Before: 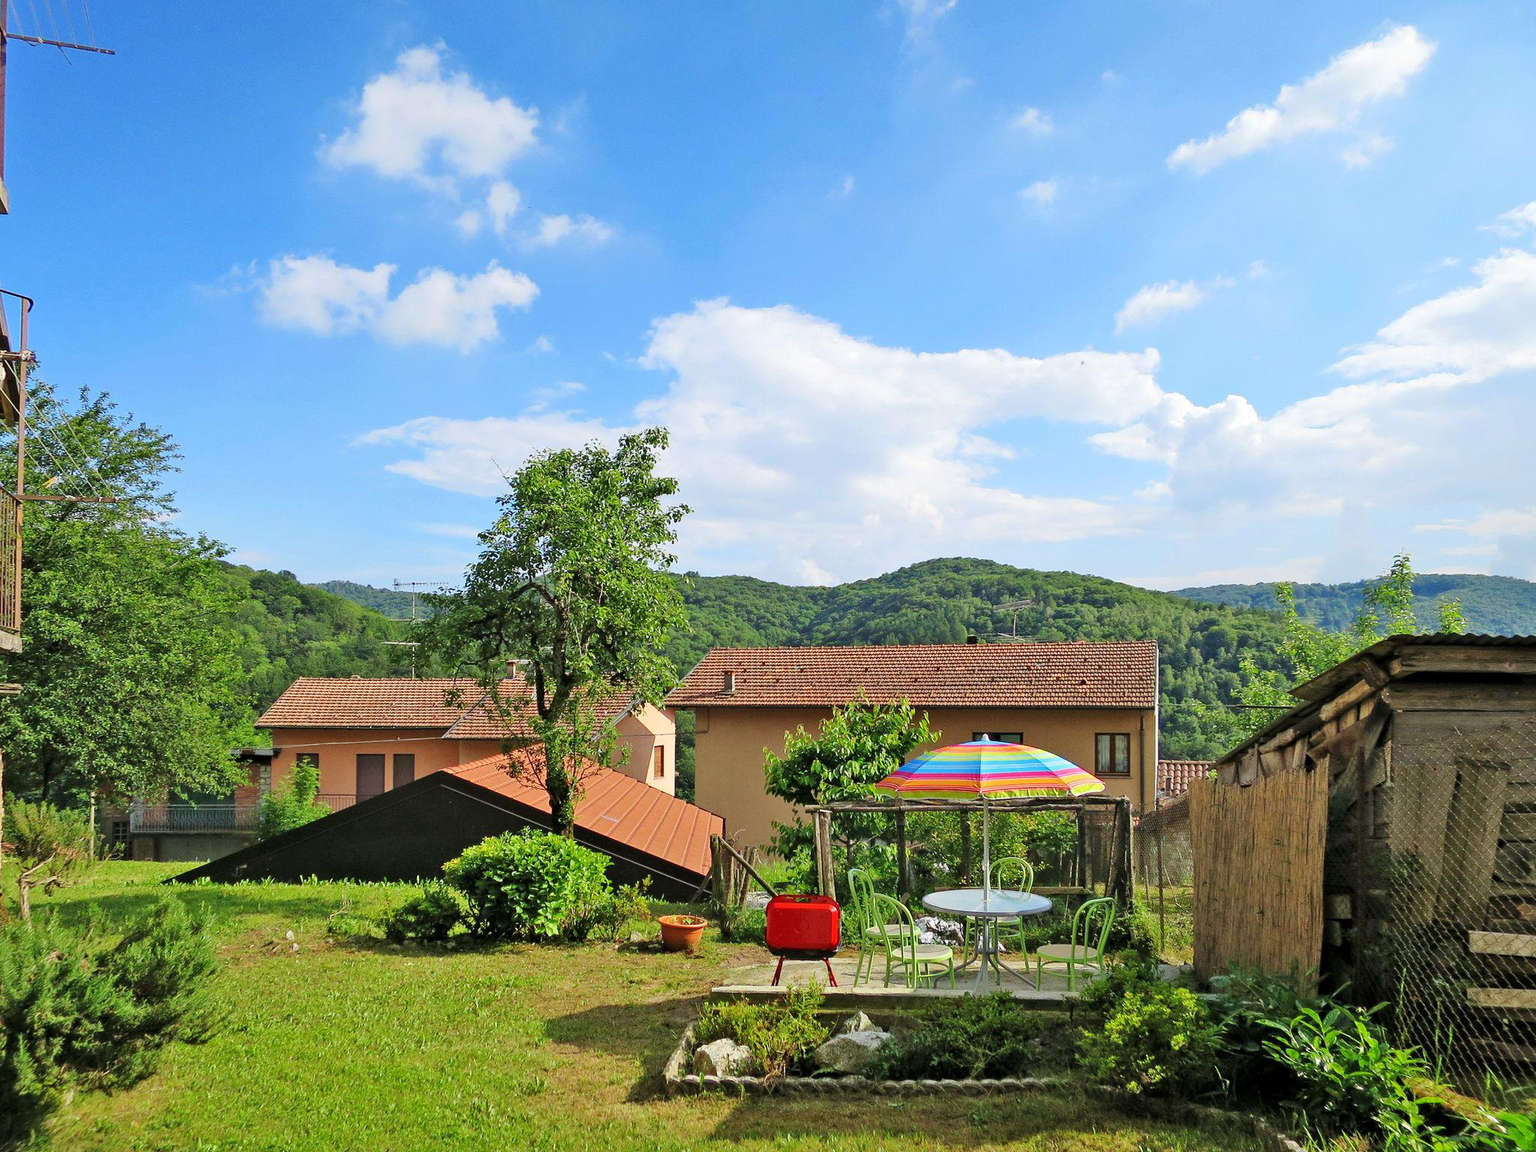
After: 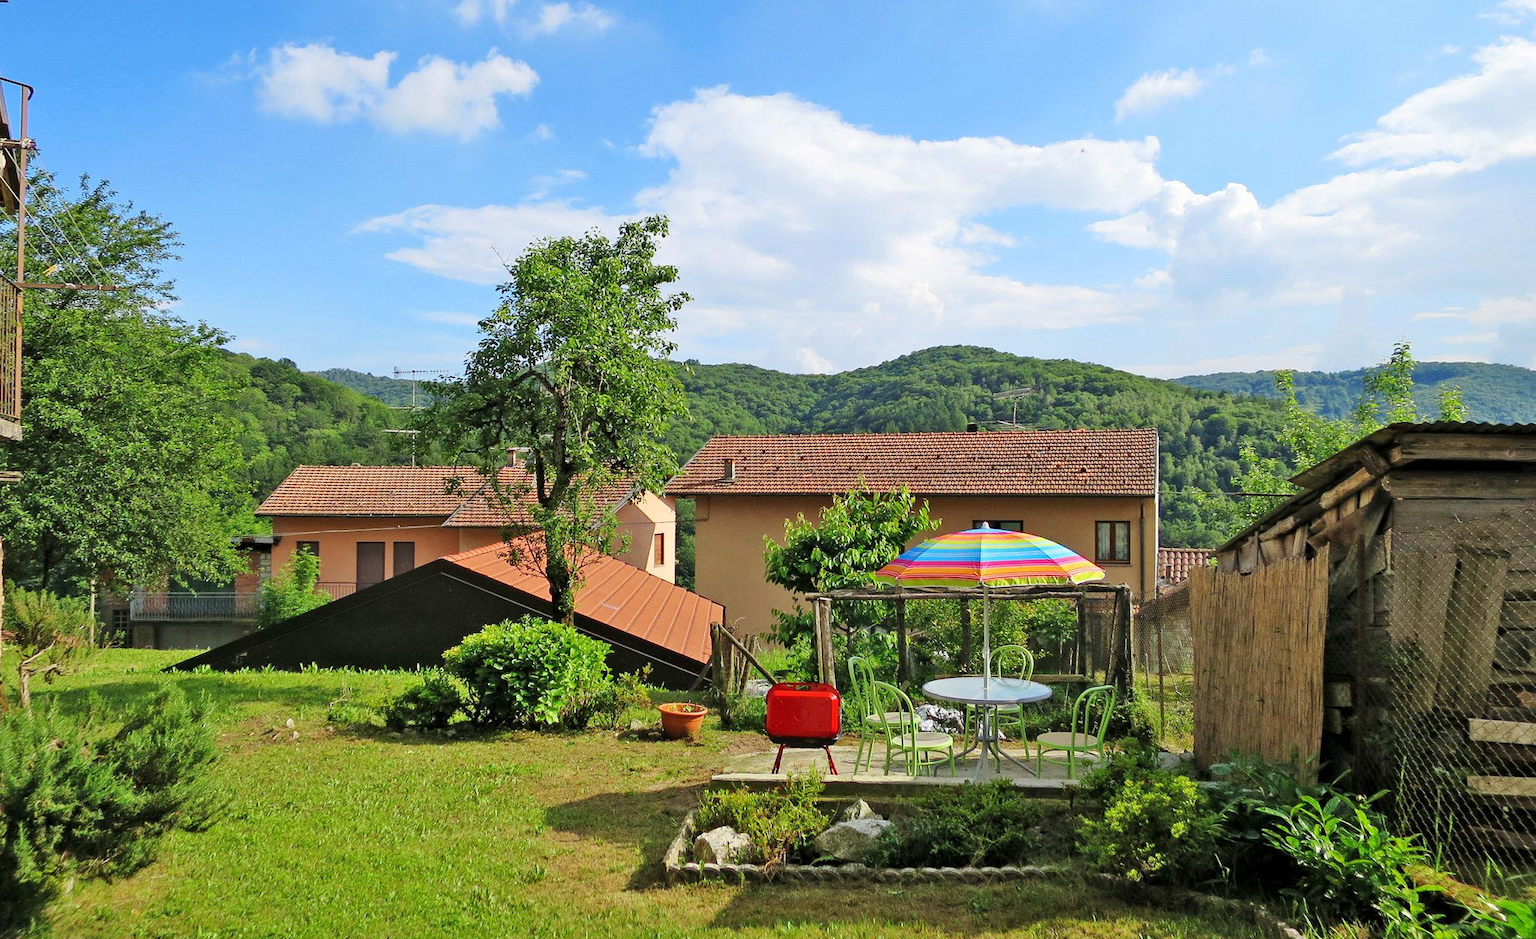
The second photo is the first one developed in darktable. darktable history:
crop and rotate: top 18.448%
